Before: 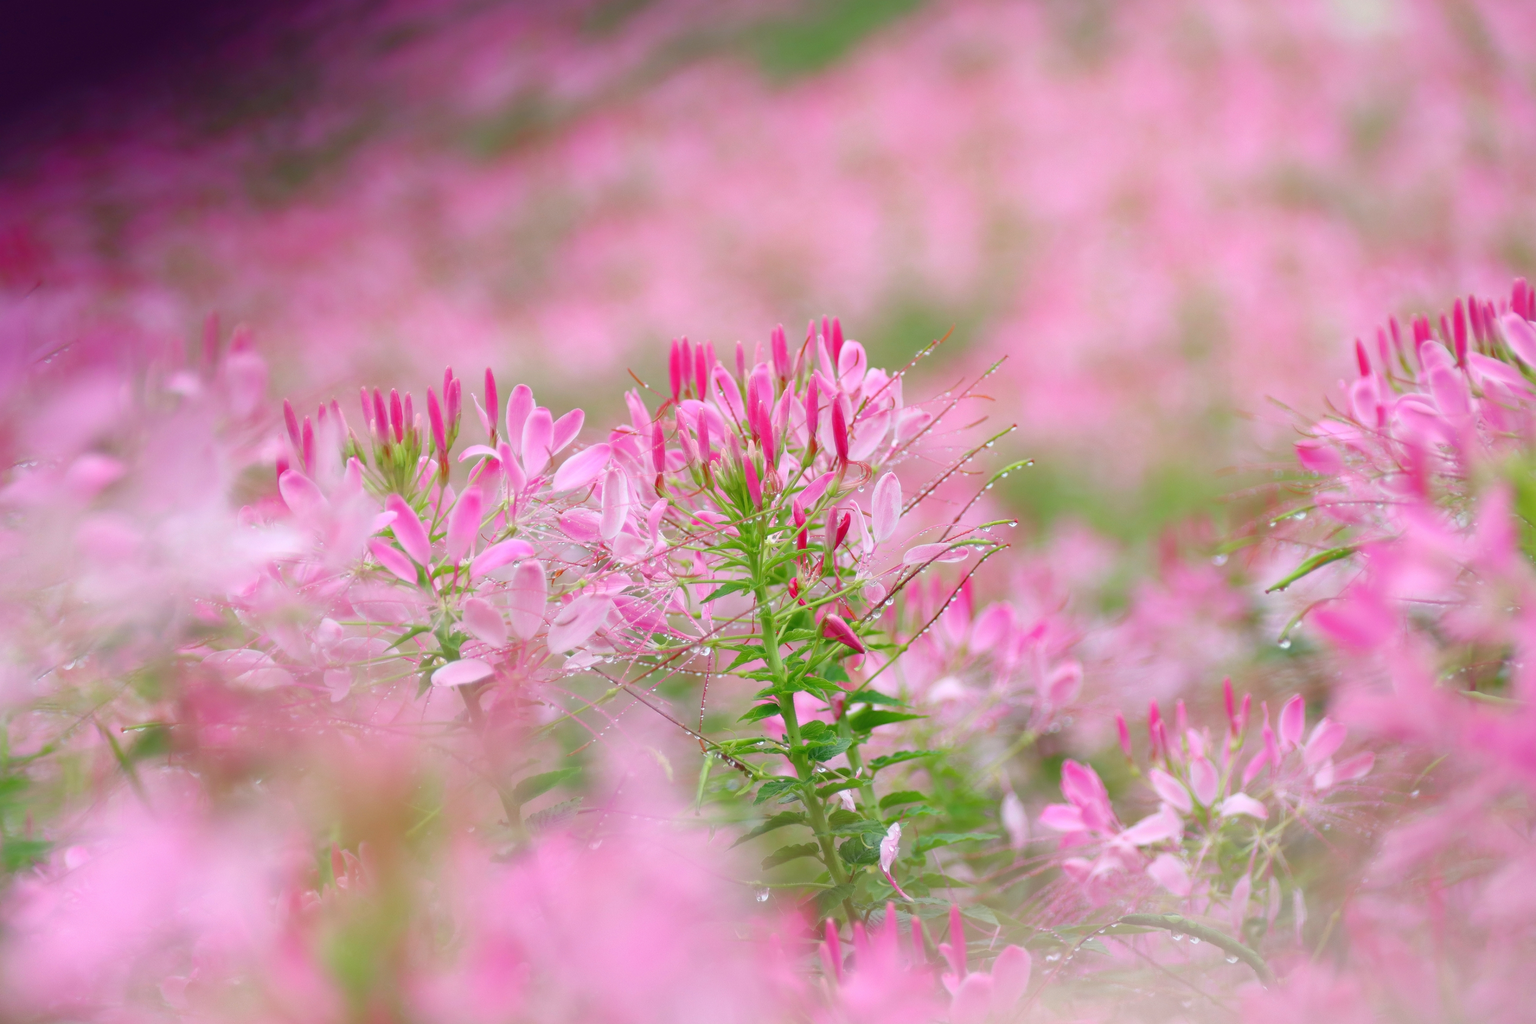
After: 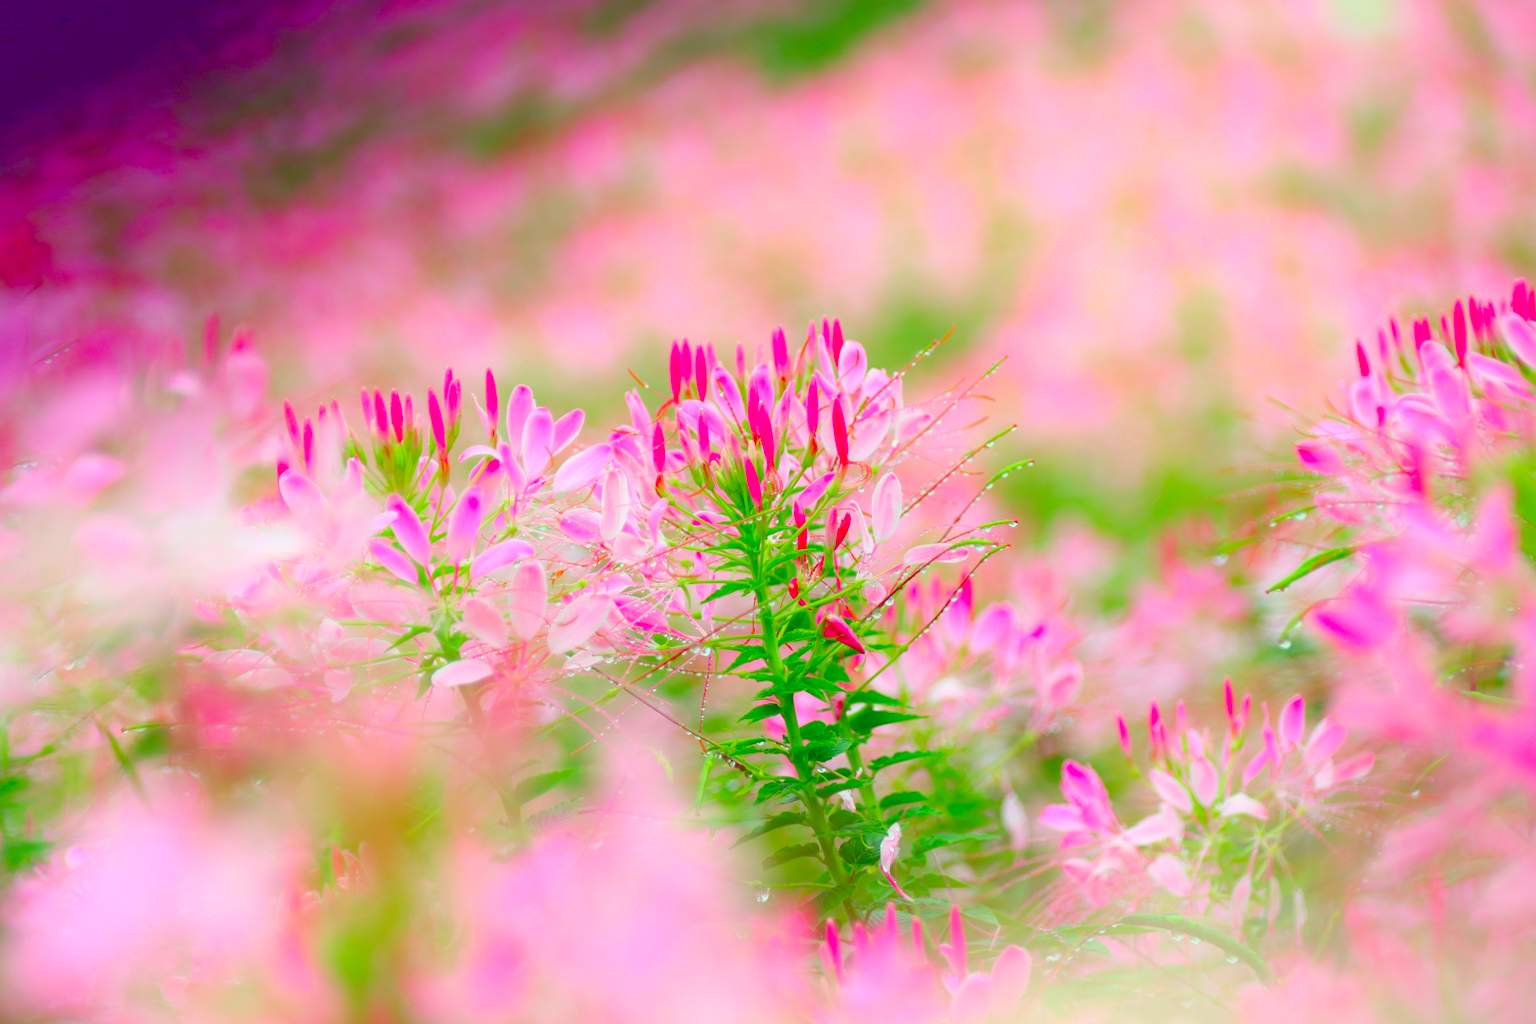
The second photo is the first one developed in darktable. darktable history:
shadows and highlights: highlights 70.7, soften with gaussian
color correction: highlights a* -10.77, highlights b* 9.8, saturation 1.72
